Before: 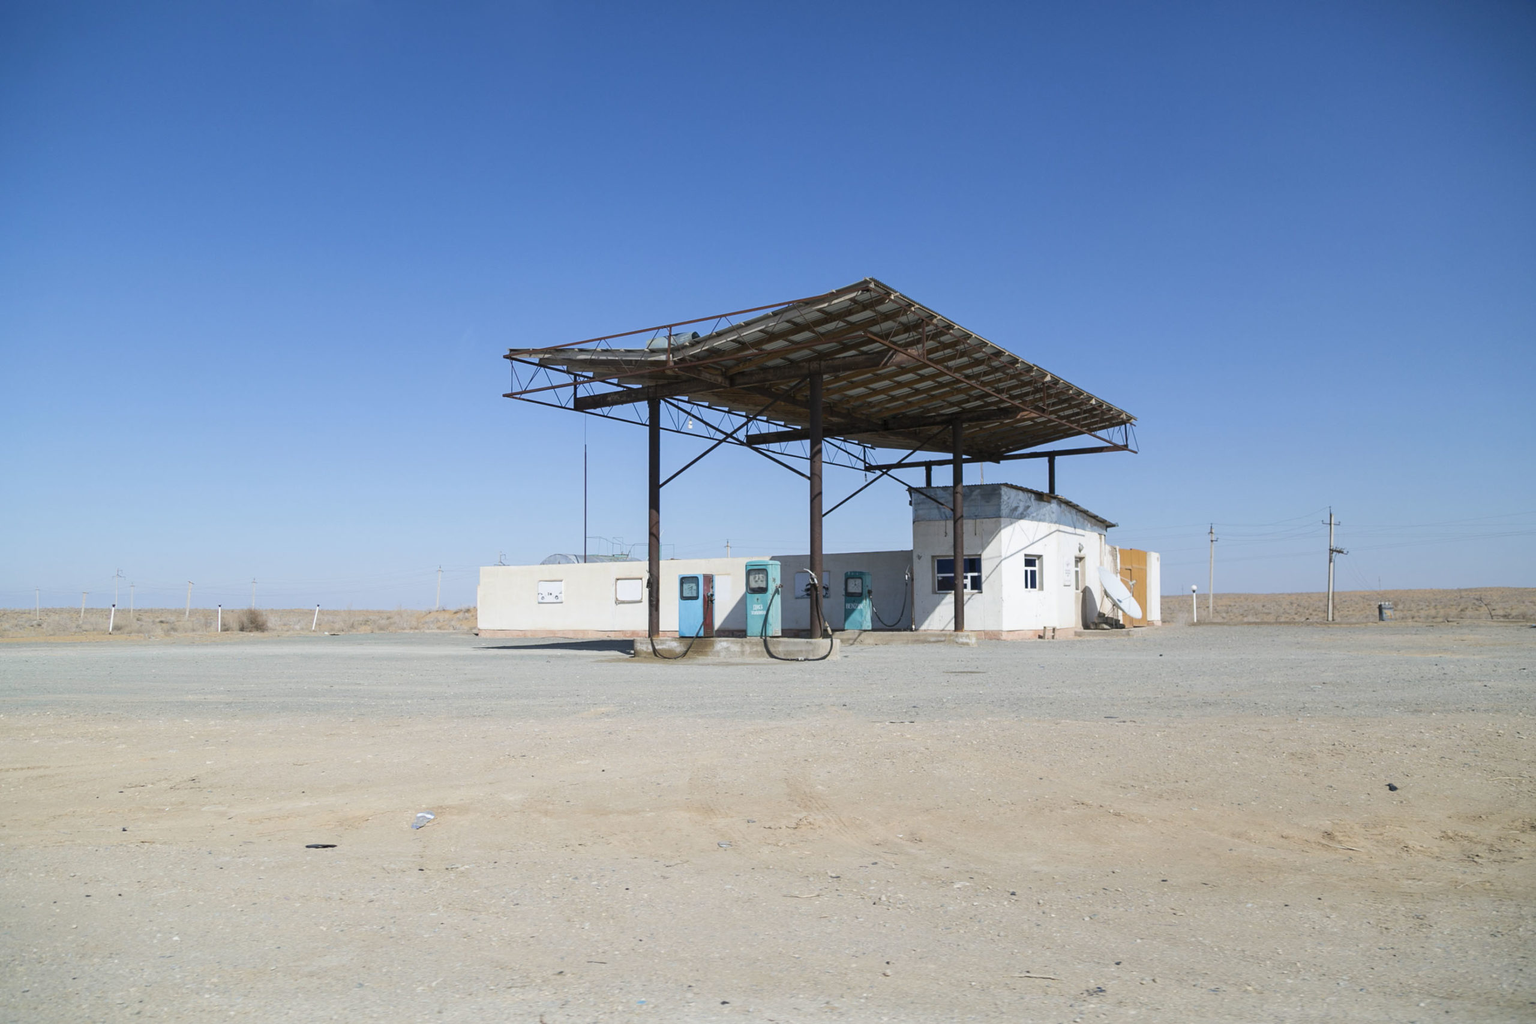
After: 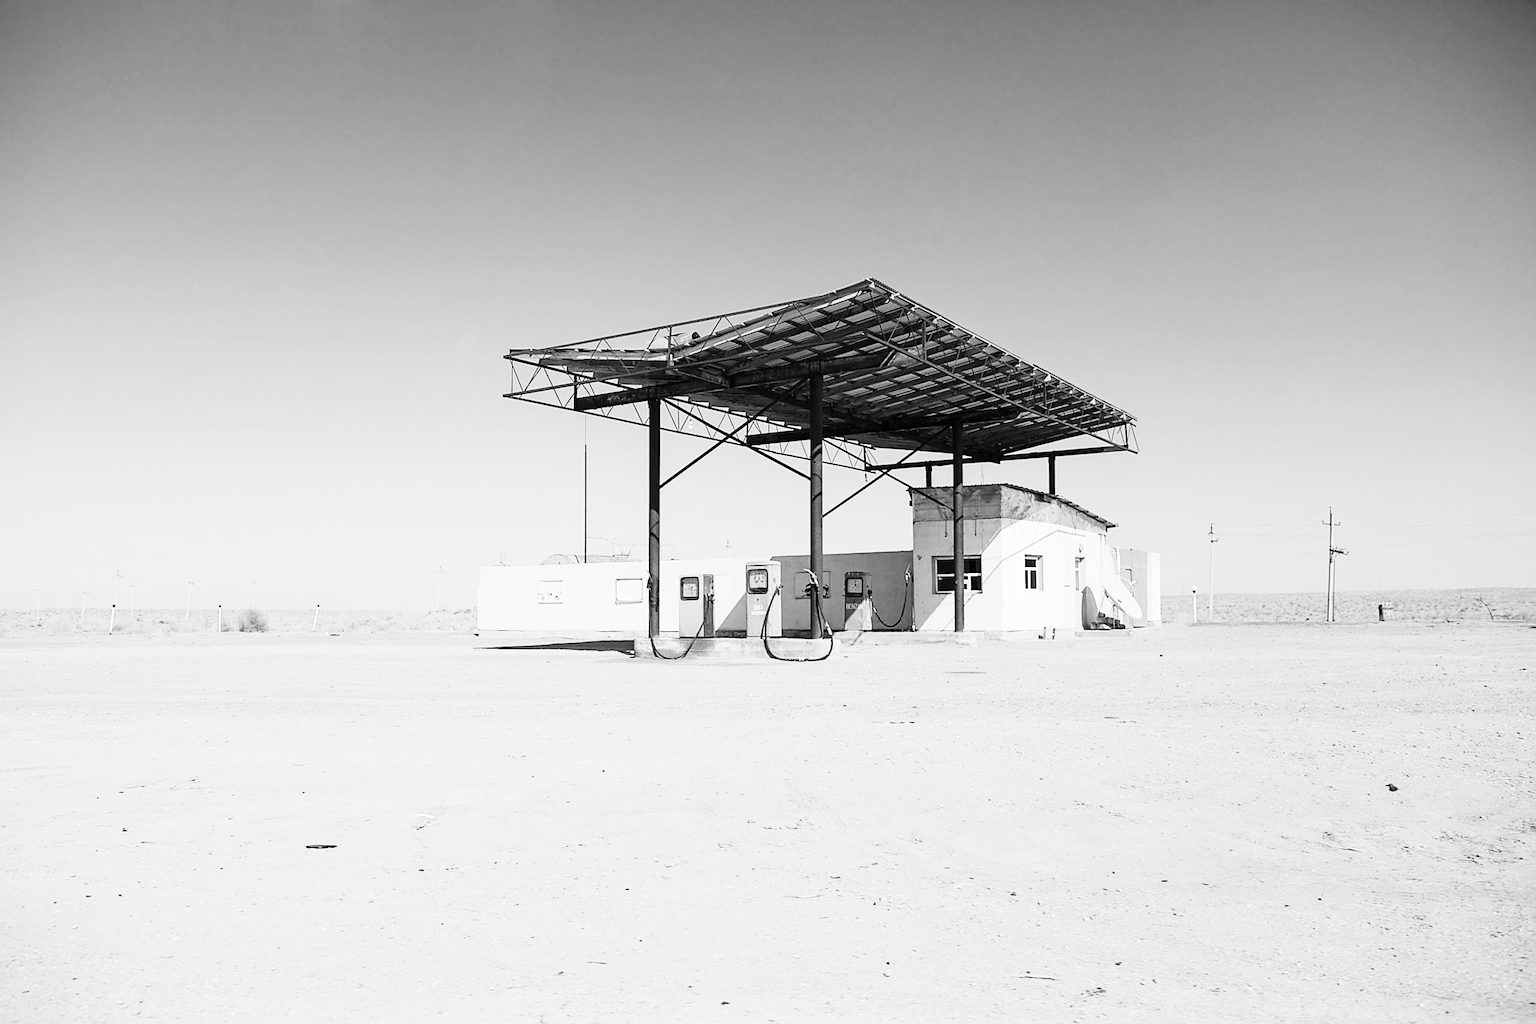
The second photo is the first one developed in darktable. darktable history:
monochrome: on, module defaults
base curve: curves: ch0 [(0, 0) (0, 0.001) (0.001, 0.001) (0.004, 0.002) (0.007, 0.004) (0.015, 0.013) (0.033, 0.045) (0.052, 0.096) (0.075, 0.17) (0.099, 0.241) (0.163, 0.42) (0.219, 0.55) (0.259, 0.616) (0.327, 0.722) (0.365, 0.765) (0.522, 0.873) (0.547, 0.881) (0.689, 0.919) (0.826, 0.952) (1, 1)], preserve colors none
sharpen: radius 1.4, amount 1.25, threshold 0.7
color balance rgb: perceptual saturation grading › global saturation 20%, perceptual saturation grading › highlights -25%, perceptual saturation grading › shadows 50%
